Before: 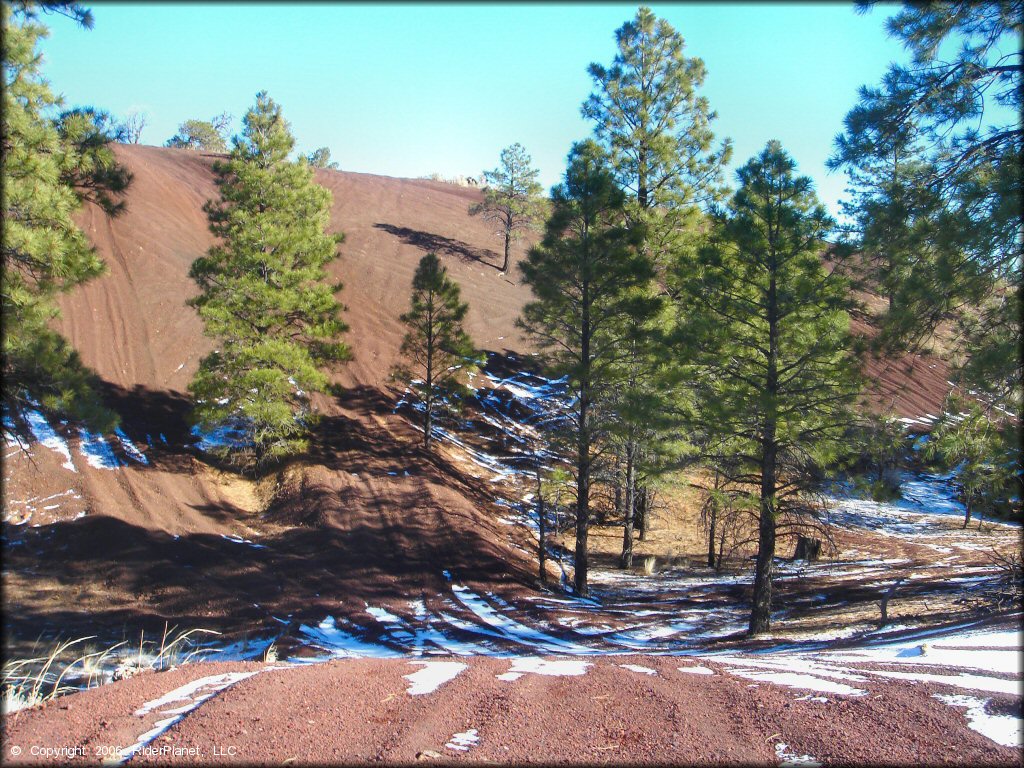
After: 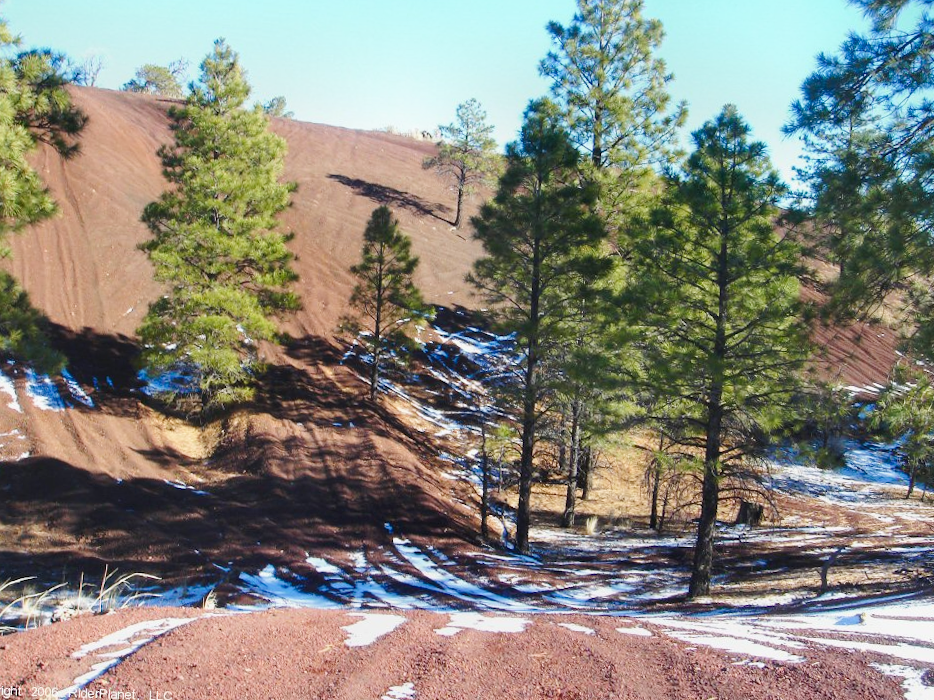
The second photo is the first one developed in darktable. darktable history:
crop and rotate: angle -1.92°, left 3.135%, top 4.014%, right 1.54%, bottom 0.733%
tone curve: curves: ch0 [(0, 0) (0.071, 0.058) (0.266, 0.268) (0.498, 0.542) (0.766, 0.807) (1, 0.983)]; ch1 [(0, 0) (0.346, 0.307) (0.408, 0.387) (0.463, 0.465) (0.482, 0.493) (0.502, 0.499) (0.517, 0.505) (0.55, 0.554) (0.597, 0.61) (0.651, 0.698) (1, 1)]; ch2 [(0, 0) (0.346, 0.34) (0.434, 0.46) (0.485, 0.494) (0.5, 0.498) (0.509, 0.517) (0.526, 0.539) (0.583, 0.603) (0.625, 0.659) (1, 1)], preserve colors none
